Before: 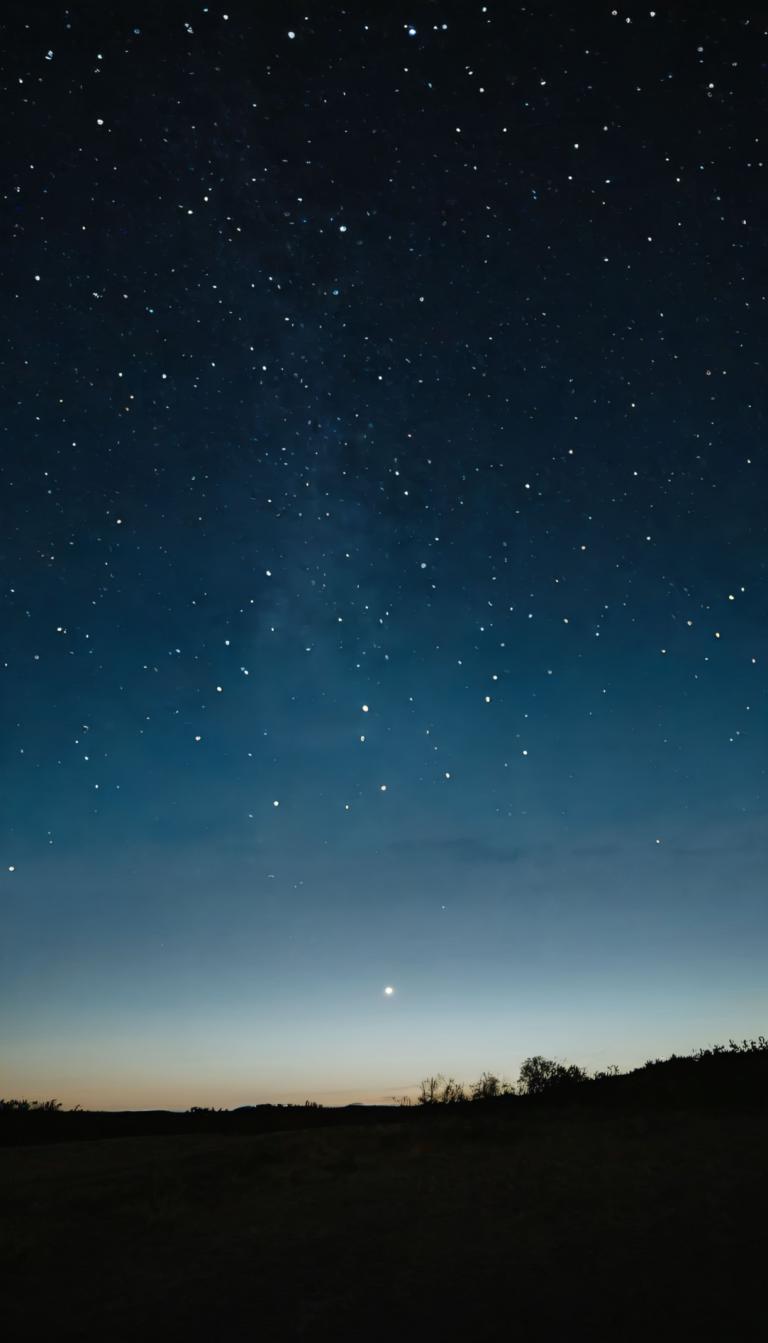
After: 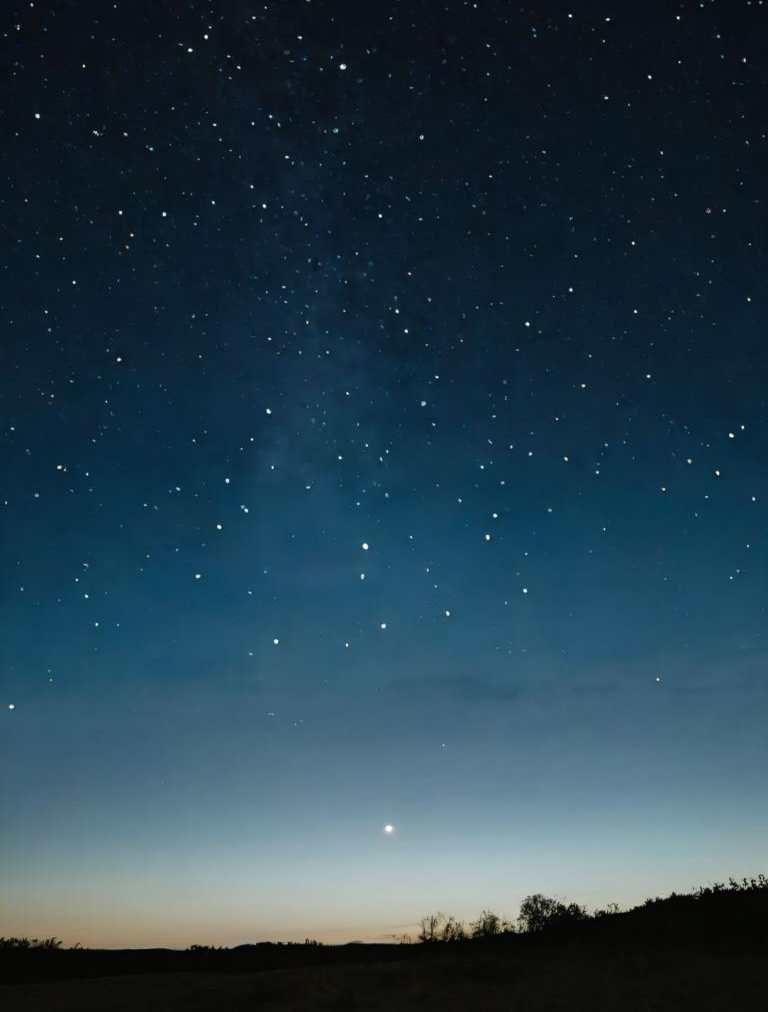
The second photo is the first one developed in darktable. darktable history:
crop and rotate: top 12.09%, bottom 12.54%
